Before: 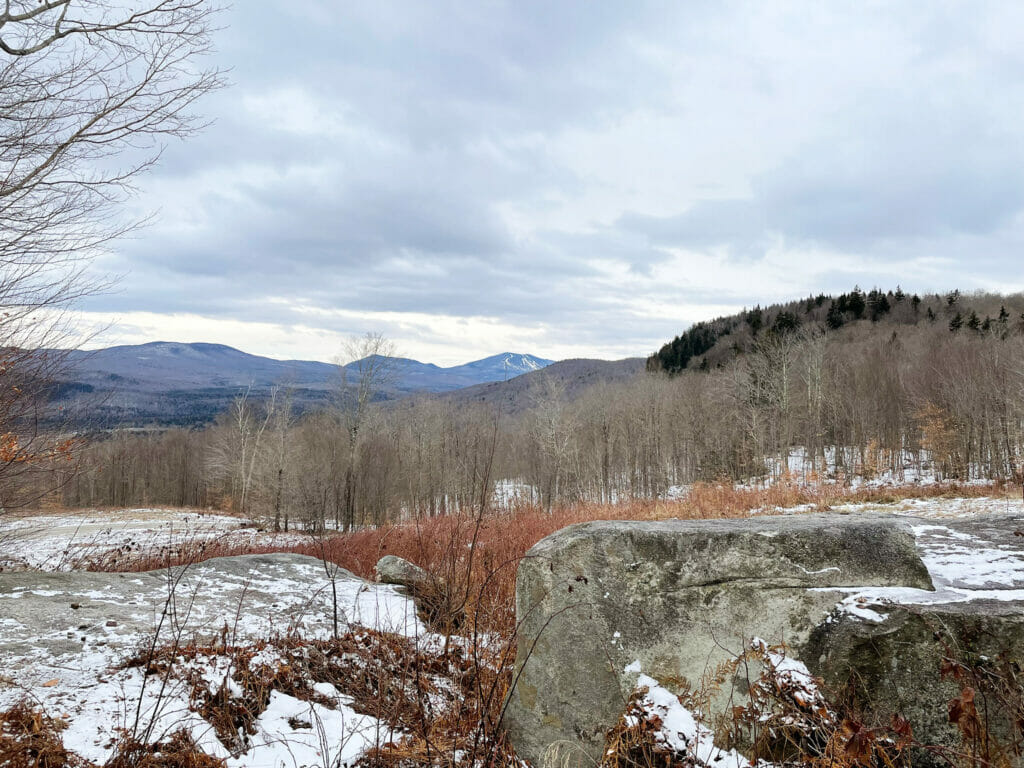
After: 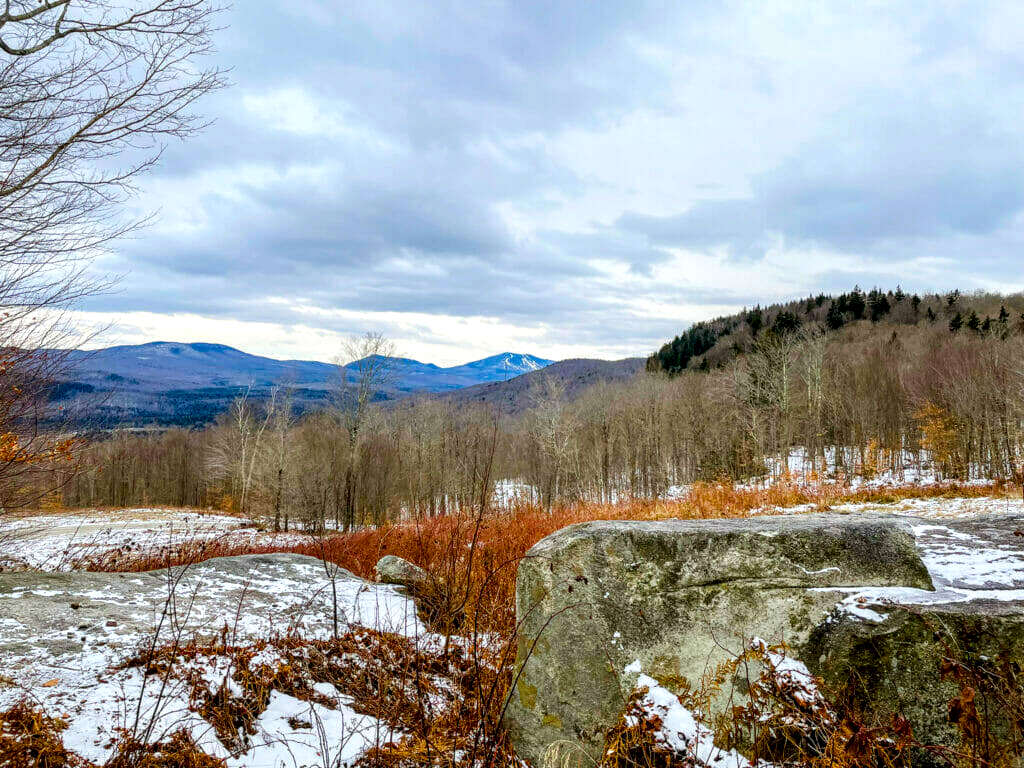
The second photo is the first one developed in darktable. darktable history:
color balance rgb: shadows lift › luminance -10.156%, shadows lift › chroma 0.905%, shadows lift › hue 111.87°, perceptual saturation grading › global saturation 39.822%, perceptual saturation grading › highlights -25.043%, perceptual saturation grading › mid-tones 34.308%, perceptual saturation grading › shadows 35.829%, global vibrance 44.237%
local contrast: highlights 26%, detail 150%
